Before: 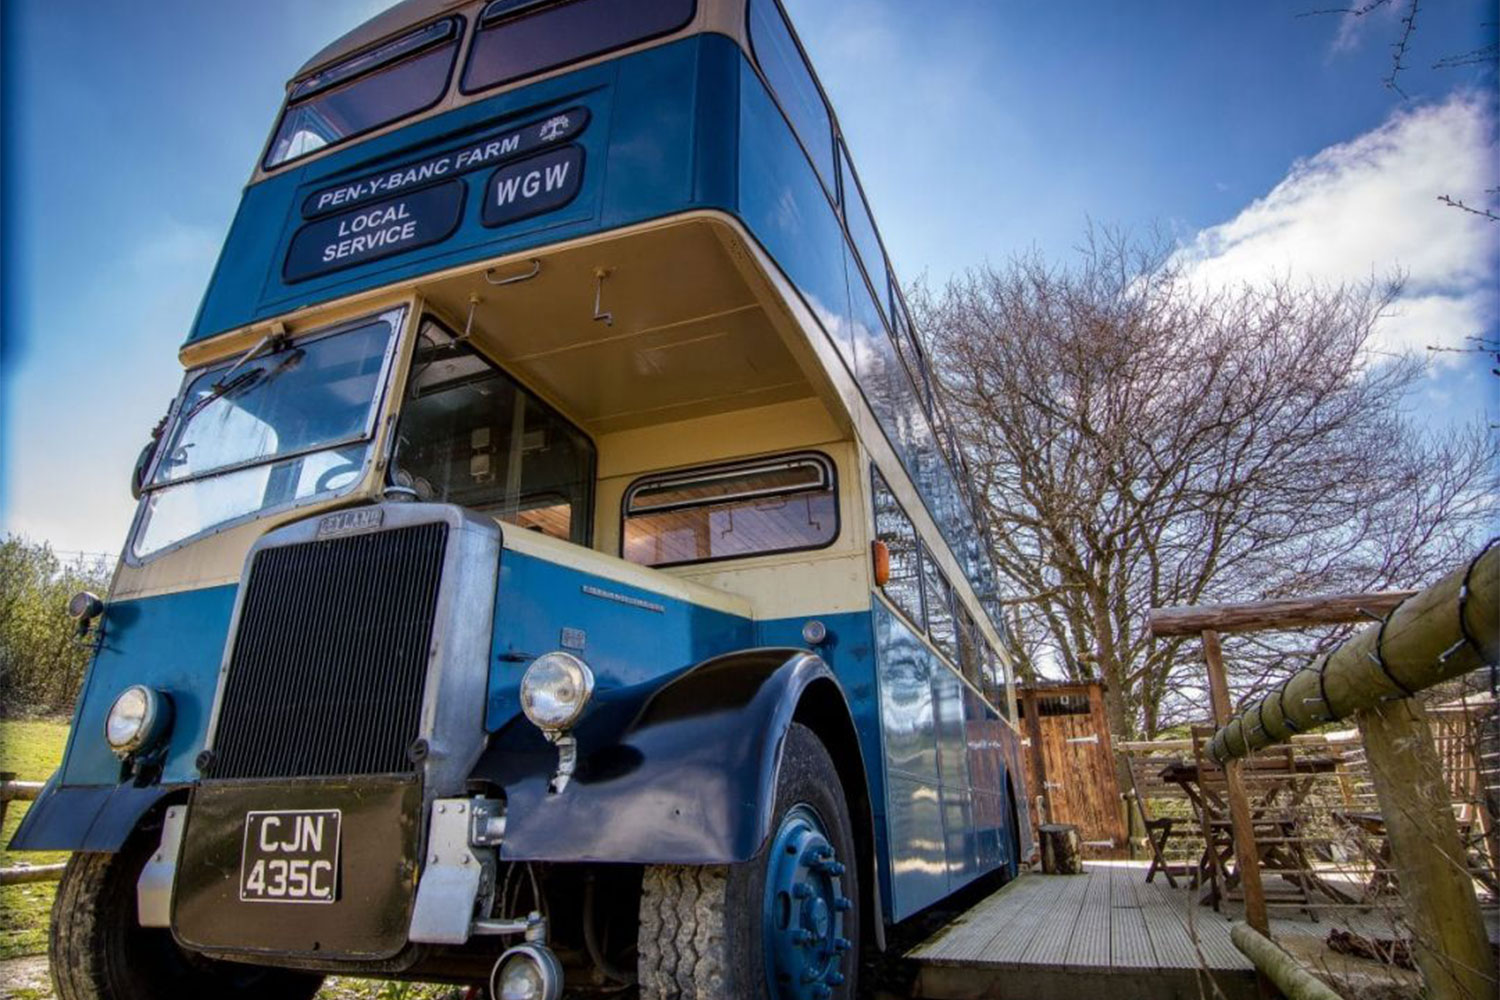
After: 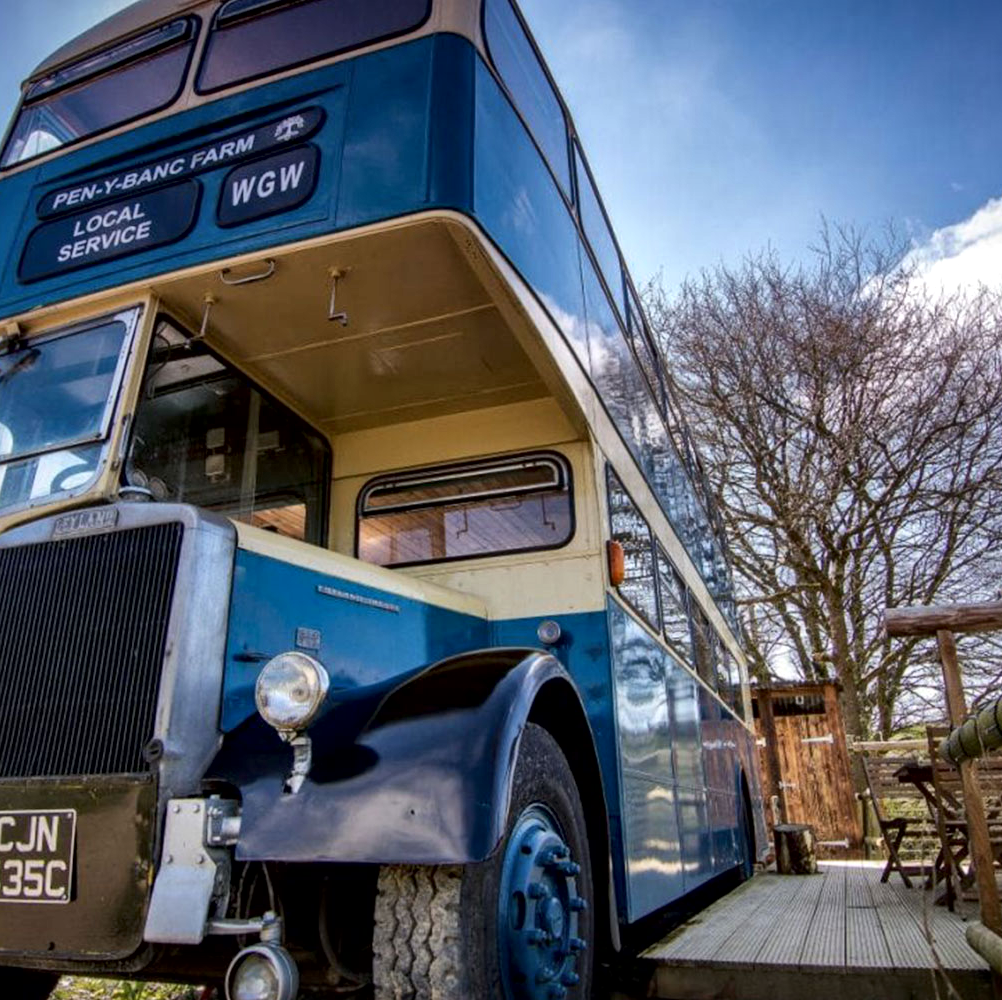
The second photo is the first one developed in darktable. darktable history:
crop and rotate: left 17.732%, right 15.423%
local contrast: mode bilateral grid, contrast 20, coarseness 50, detail 159%, midtone range 0.2
